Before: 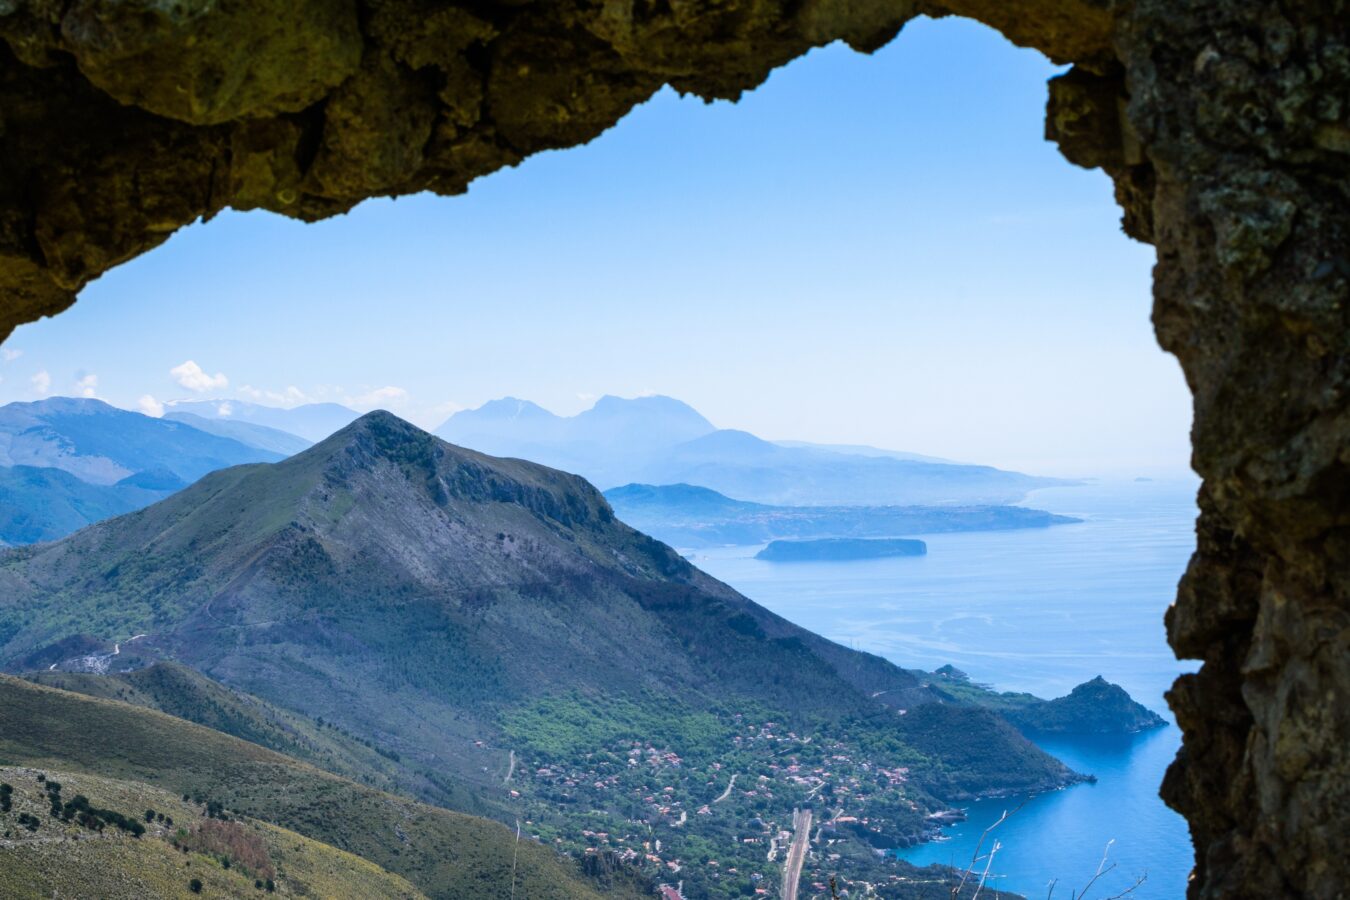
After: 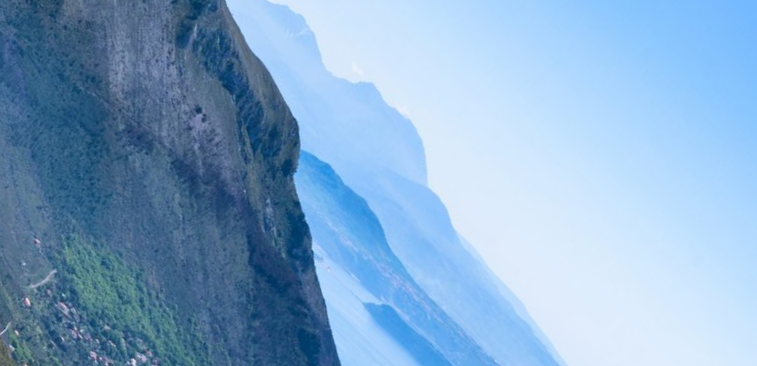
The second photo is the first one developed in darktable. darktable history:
crop and rotate: angle -44.76°, top 16.535%, right 0.844%, bottom 11.624%
